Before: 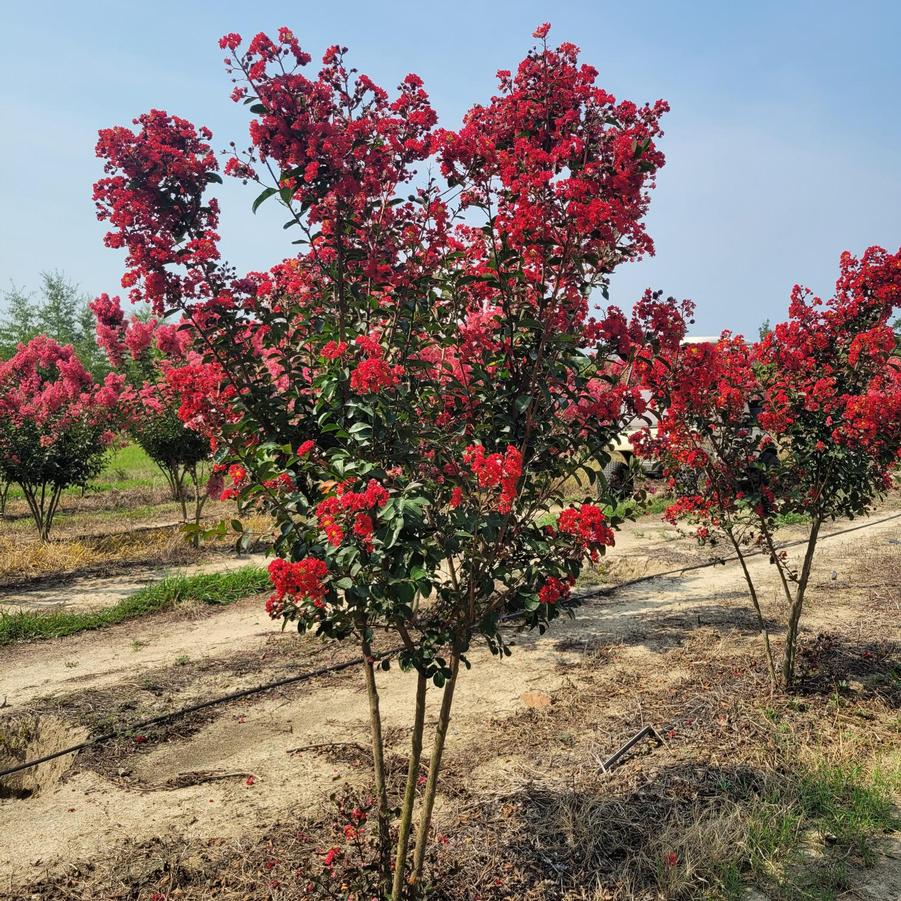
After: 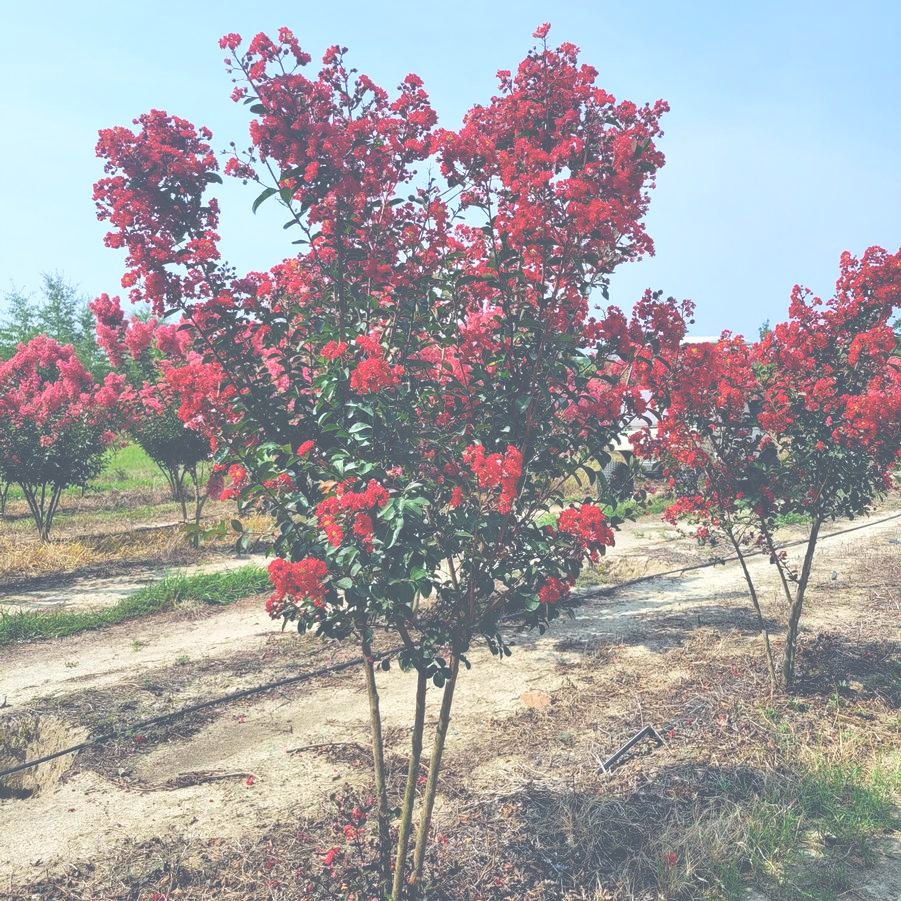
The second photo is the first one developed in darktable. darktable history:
exposure: black level correction -0.071, exposure 0.5 EV, compensate highlight preservation false
shadows and highlights: shadows 0, highlights 40
contrast brightness saturation: contrast -0.1, saturation -0.1
velvia: on, module defaults
color calibration: x 0.37, y 0.382, temperature 4313.32 K
